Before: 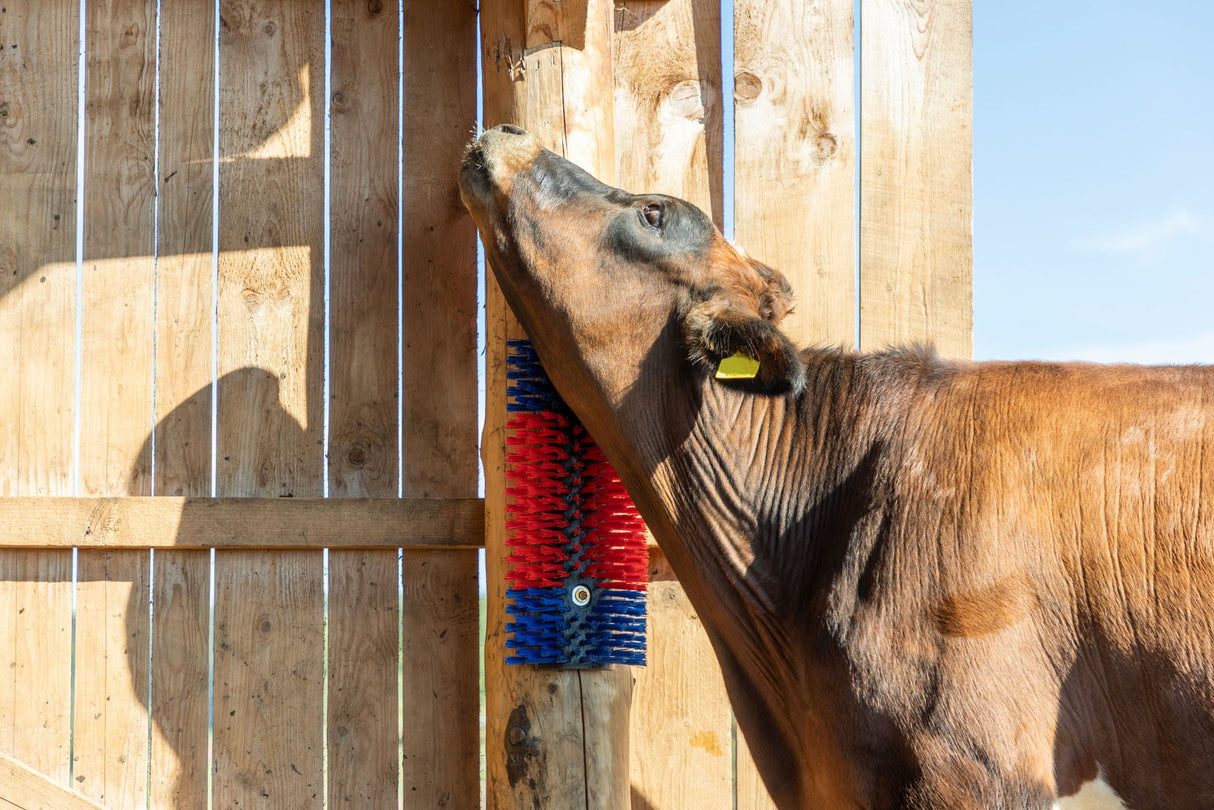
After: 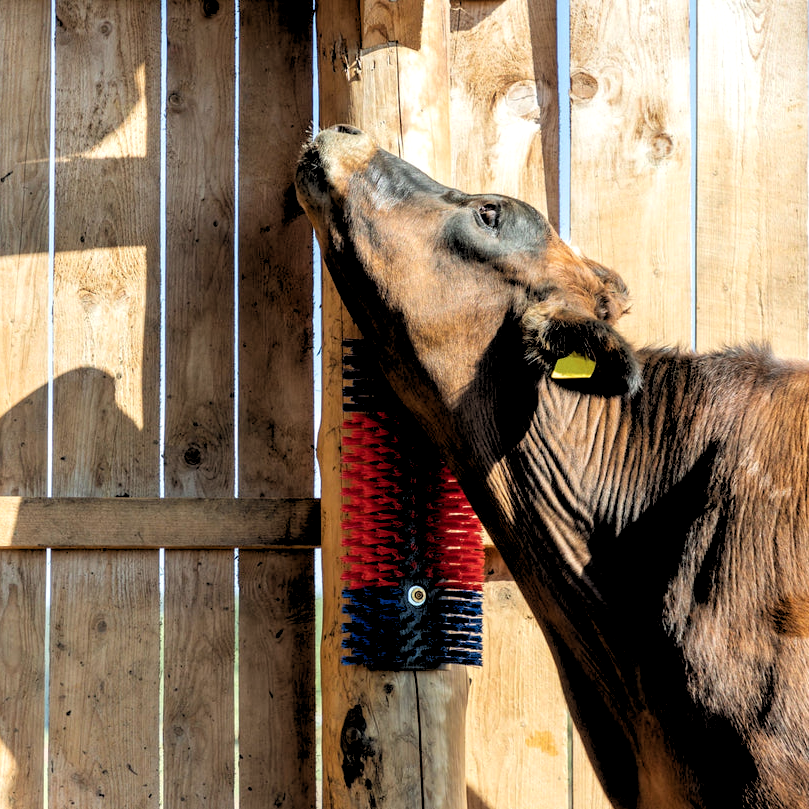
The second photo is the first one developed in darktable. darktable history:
crop and rotate: left 13.537%, right 19.796%
rgb levels: levels [[0.034, 0.472, 0.904], [0, 0.5, 1], [0, 0.5, 1]]
tone equalizer: on, module defaults
